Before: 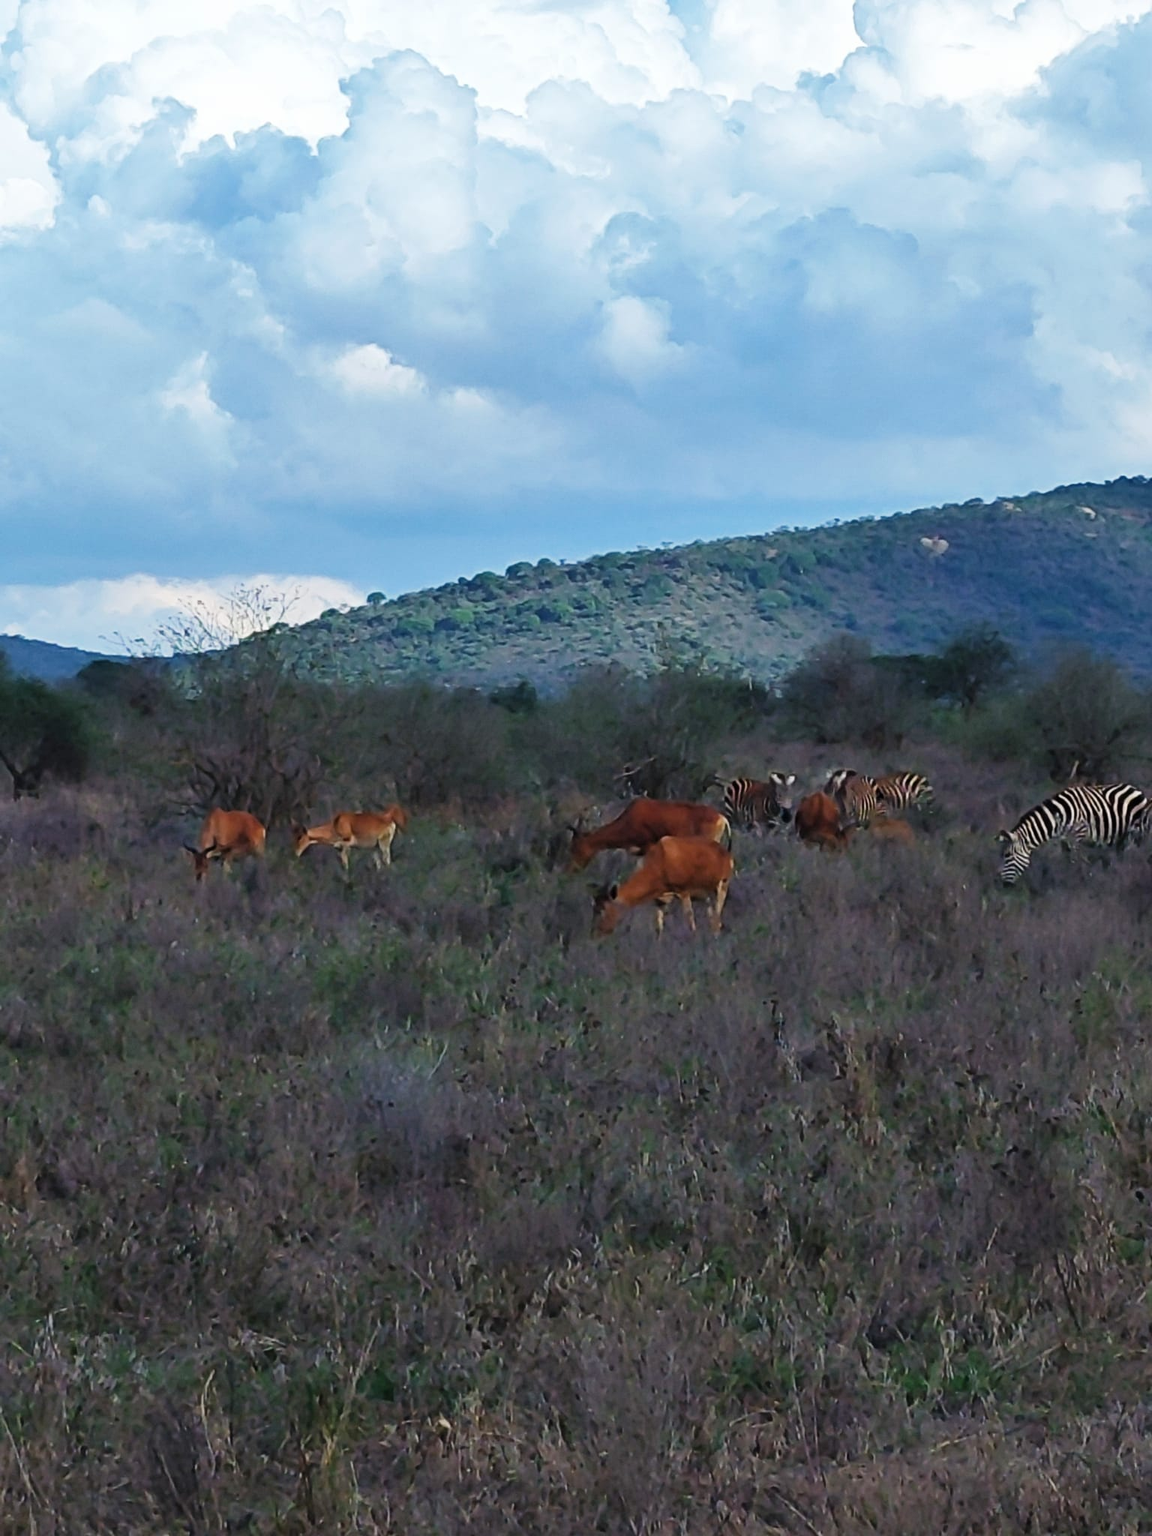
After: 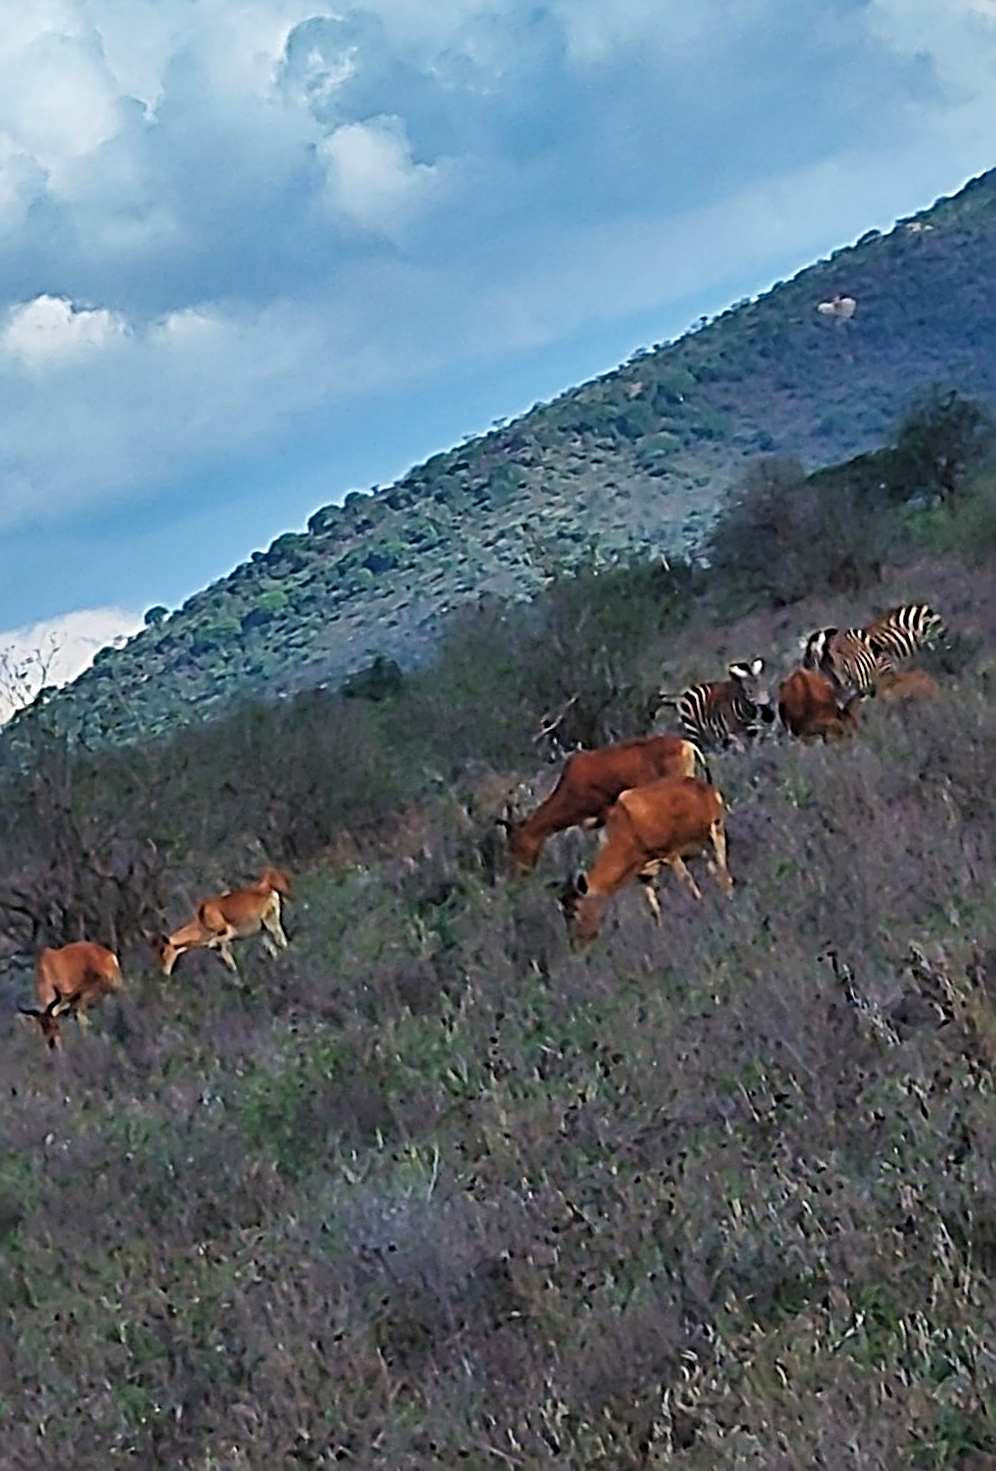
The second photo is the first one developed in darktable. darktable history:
crop and rotate: angle 18.8°, left 6.962%, right 3.774%, bottom 1.076%
sharpen: radius 3.7, amount 0.939
shadows and highlights: soften with gaussian
